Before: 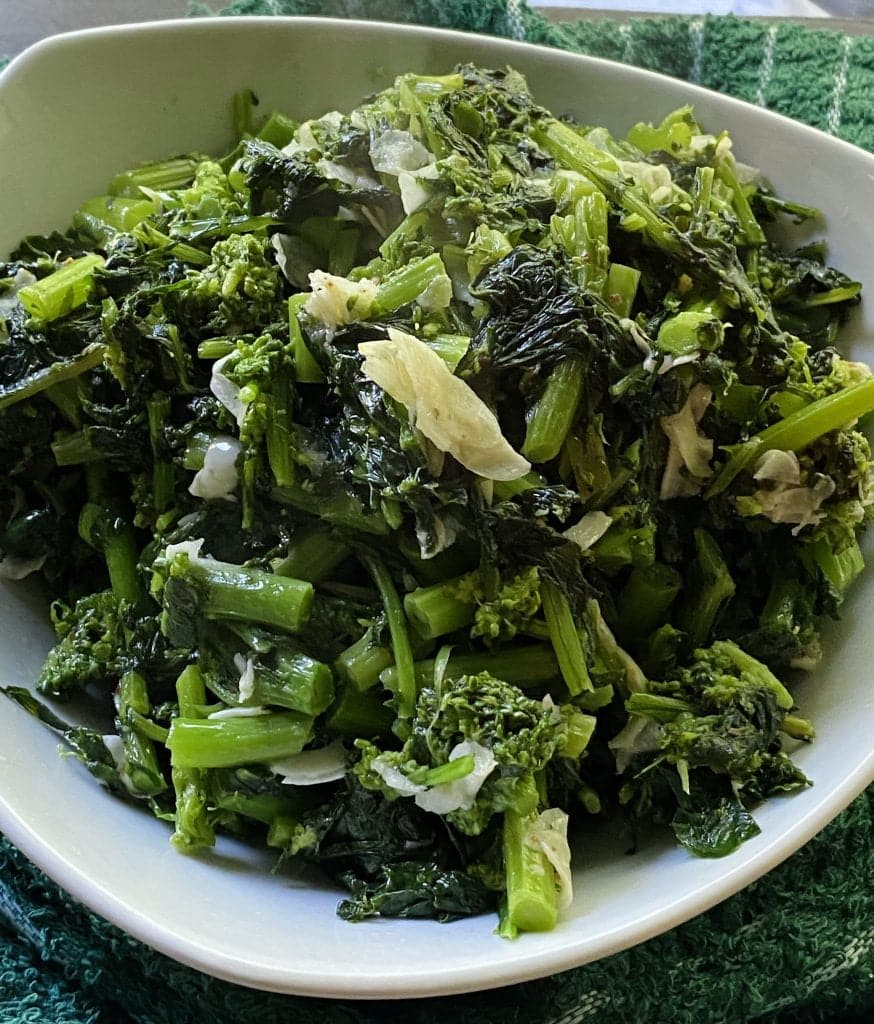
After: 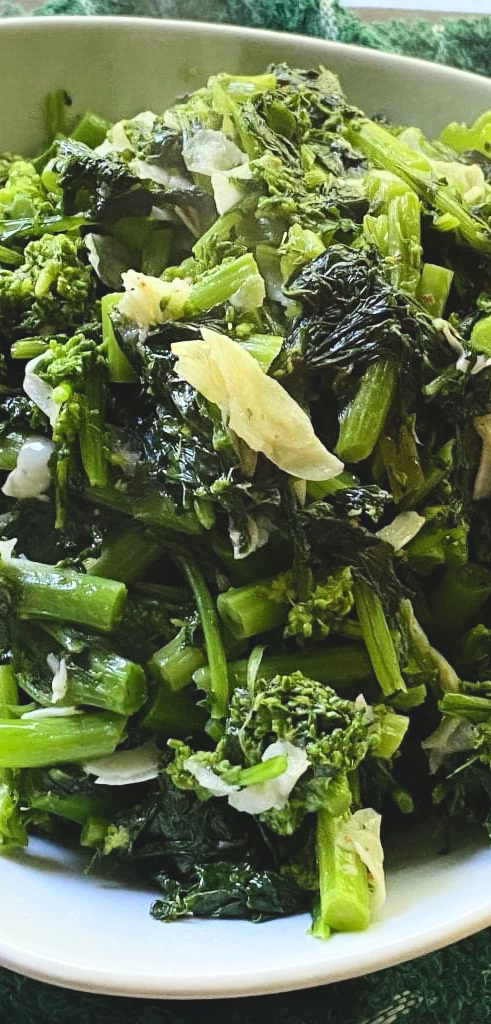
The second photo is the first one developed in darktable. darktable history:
crop: left 21.496%, right 22.254%
contrast brightness saturation: contrast 0.23, brightness 0.1, saturation 0.29
color balance: lift [1.007, 1, 1, 1], gamma [1.097, 1, 1, 1]
